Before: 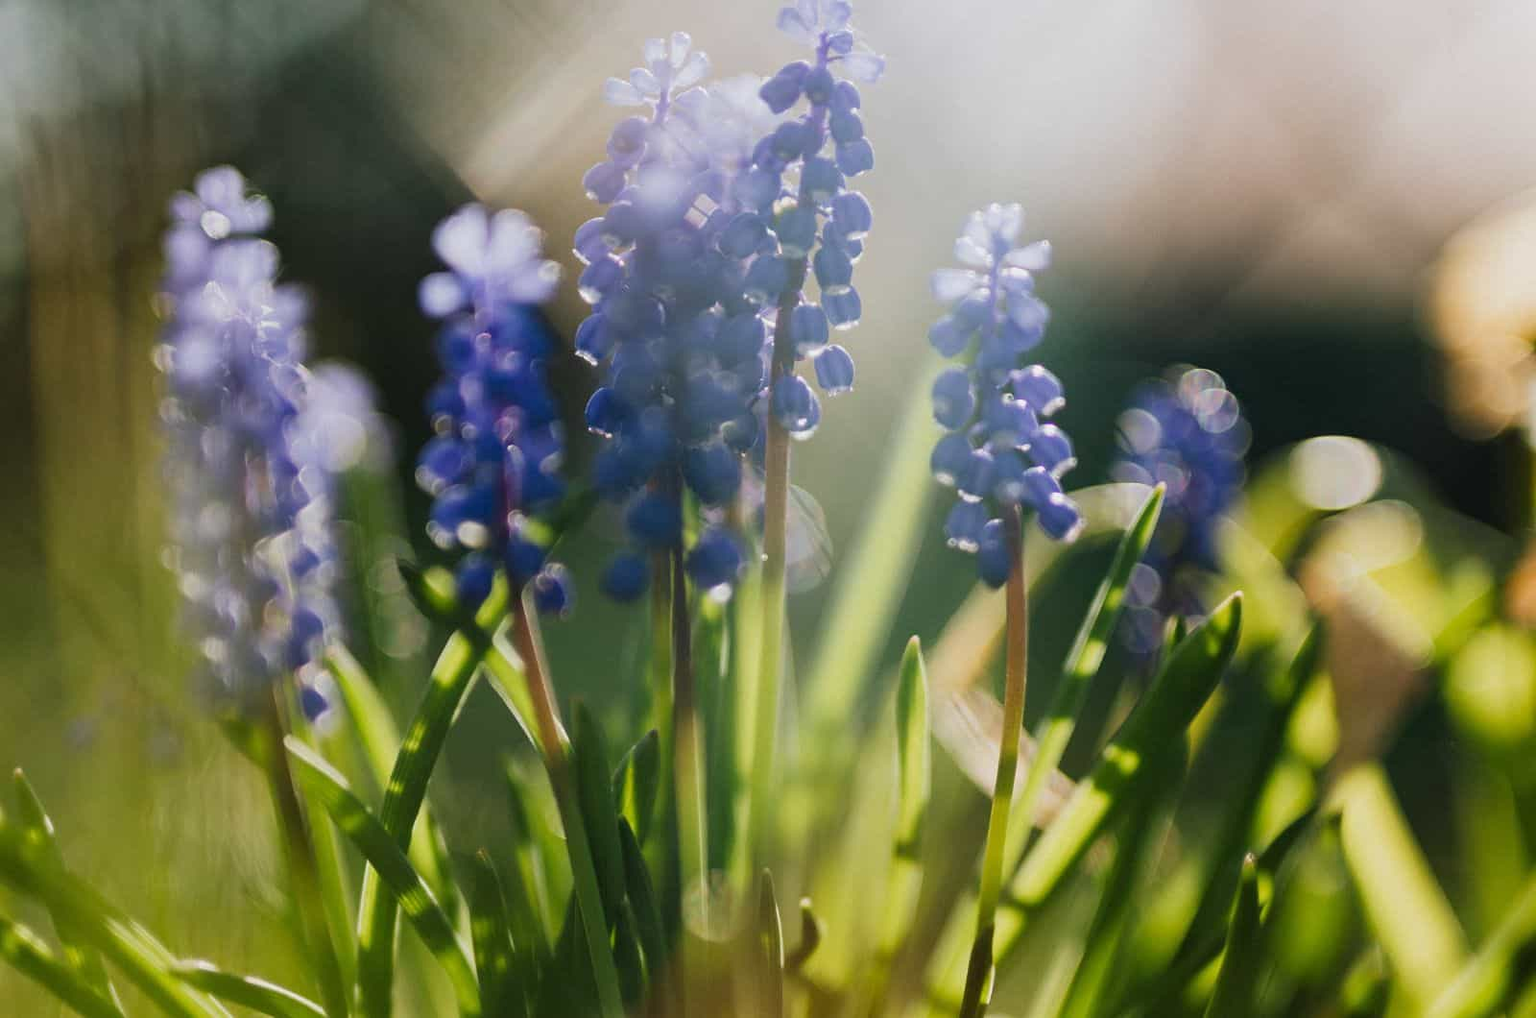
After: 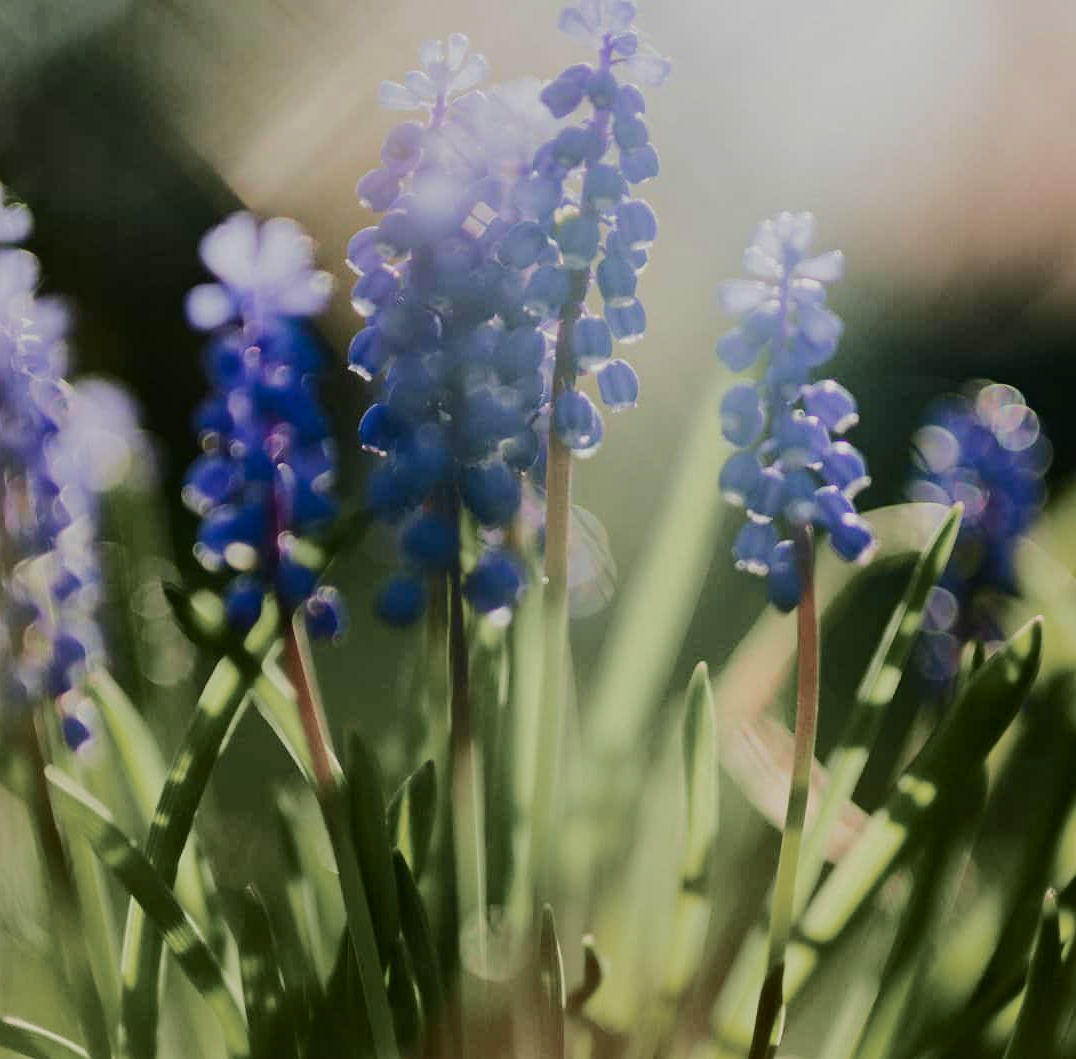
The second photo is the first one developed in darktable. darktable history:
crop and rotate: left 15.74%, right 16.979%
tone curve: curves: ch0 [(0, 0.021) (0.059, 0.053) (0.212, 0.18) (0.337, 0.304) (0.495, 0.505) (0.725, 0.731) (0.89, 0.919) (1, 1)]; ch1 [(0, 0) (0.094, 0.081) (0.285, 0.299) (0.403, 0.436) (0.479, 0.475) (0.54, 0.55) (0.615, 0.637) (0.683, 0.688) (1, 1)]; ch2 [(0, 0) (0.257, 0.217) (0.434, 0.434) (0.498, 0.507) (0.527, 0.542) (0.597, 0.587) (0.658, 0.595) (1, 1)], color space Lab, independent channels, preserve colors none
filmic rgb: black relative exposure -8.34 EV, white relative exposure 4.69 EV, hardness 3.81
